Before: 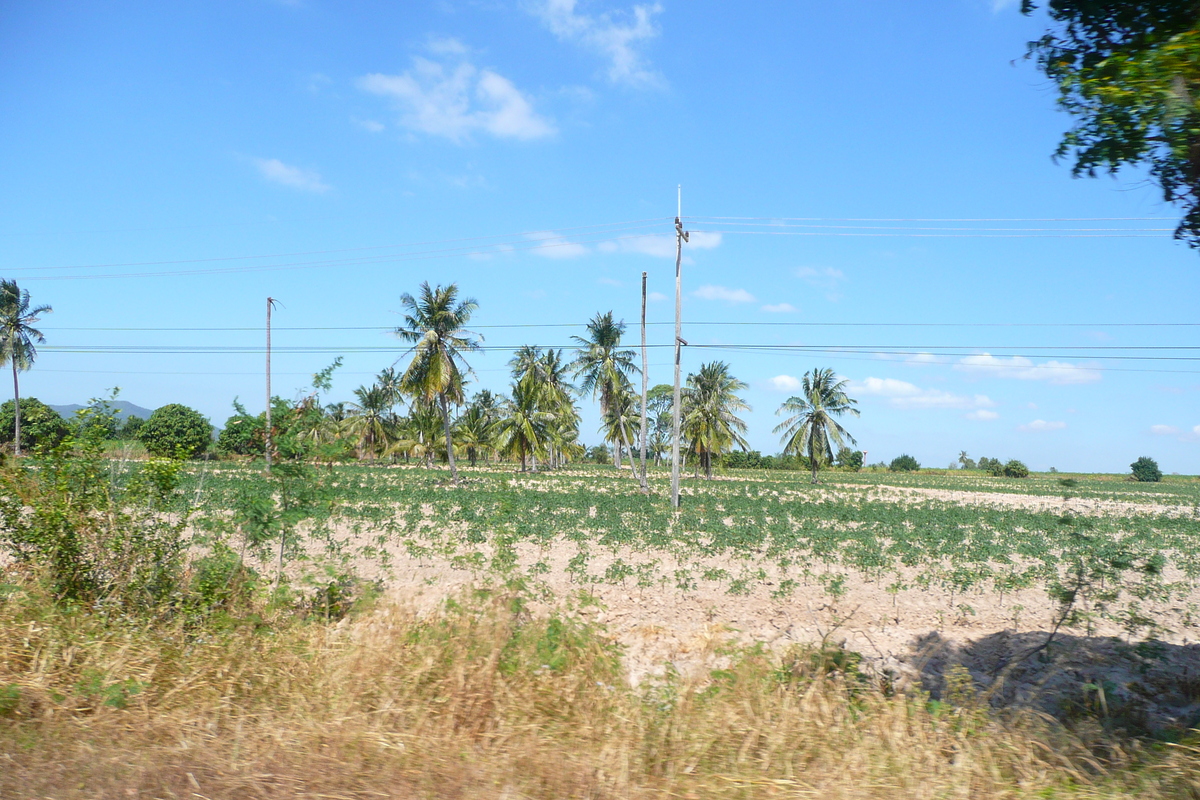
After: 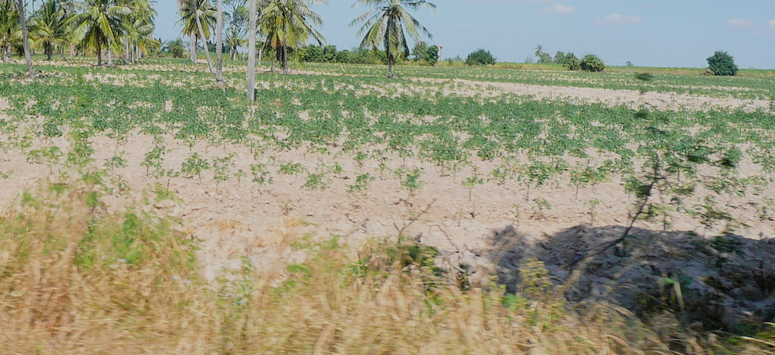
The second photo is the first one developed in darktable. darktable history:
crop and rotate: left 35.367%, top 50.788%, bottom 4.796%
color balance rgb: power › hue 330.19°, perceptual saturation grading › global saturation 0.965%, global vibrance 10.054%
filmic rgb: black relative exposure -6.93 EV, white relative exposure 5.66 EV, hardness 2.86
